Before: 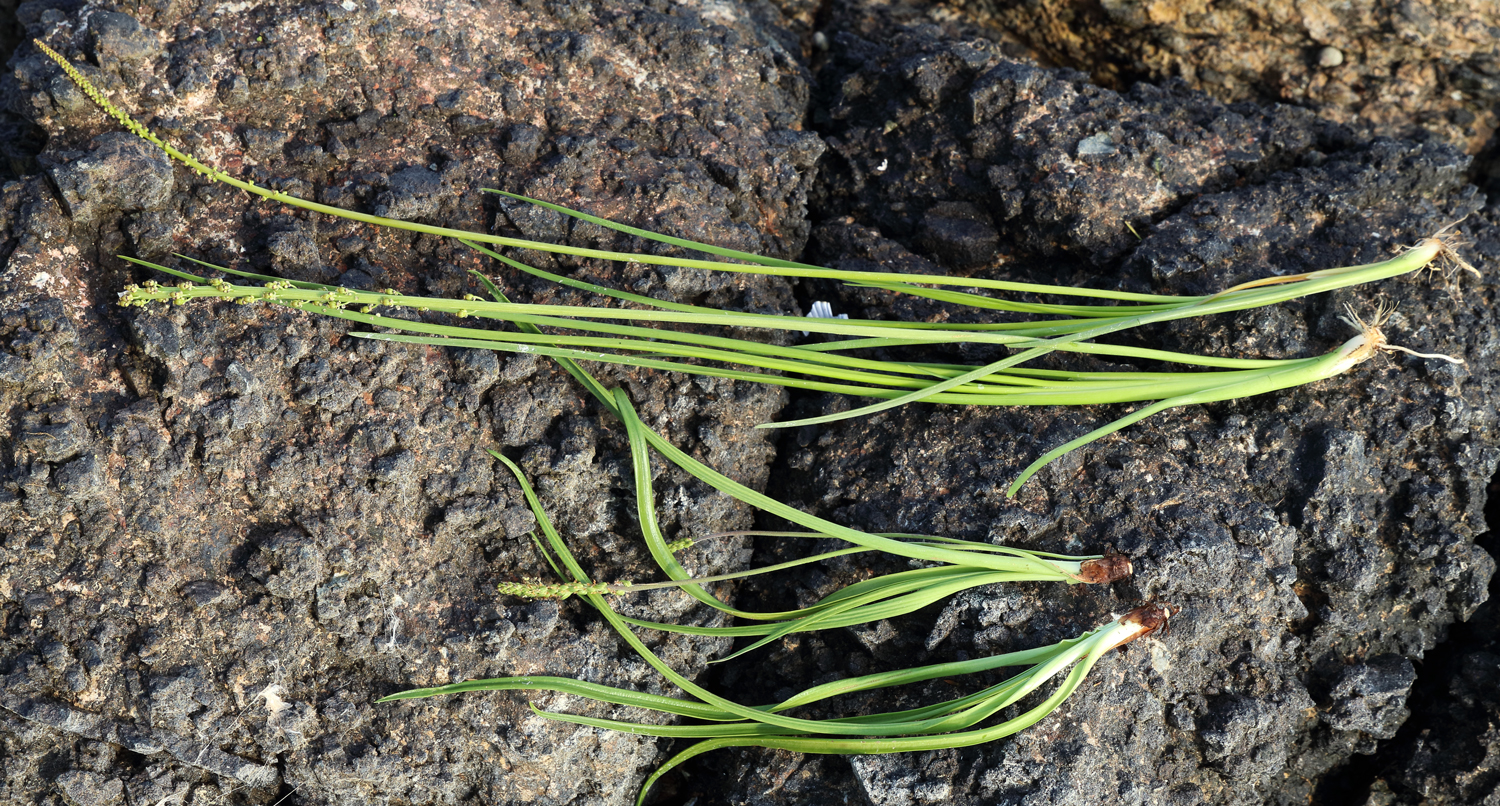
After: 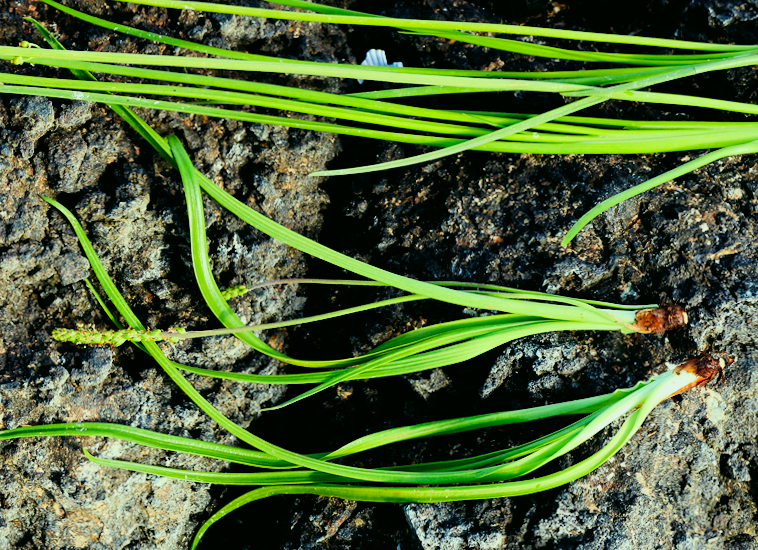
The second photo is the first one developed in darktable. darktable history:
color balance rgb: shadows lift › chroma 1%, shadows lift › hue 28.8°, power › hue 60°, highlights gain › chroma 1%, highlights gain › hue 60°, global offset › luminance 0.25%, perceptual saturation grading › highlights -20%, perceptual saturation grading › shadows 20%, perceptual brilliance grading › highlights 10%, perceptual brilliance grading › shadows -5%, global vibrance 19.67%
color correction: highlights a* -7.33, highlights b* 1.26, shadows a* -3.55, saturation 1.4
crop and rotate: left 29.237%, top 31.152%, right 19.807%
contrast brightness saturation: contrast 0.04, saturation 0.16
filmic rgb: black relative exposure -5 EV, hardness 2.88, contrast 1.3, highlights saturation mix -10%
white balance: emerald 1
rotate and perspective: rotation 0.192°, lens shift (horizontal) -0.015, crop left 0.005, crop right 0.996, crop top 0.006, crop bottom 0.99
